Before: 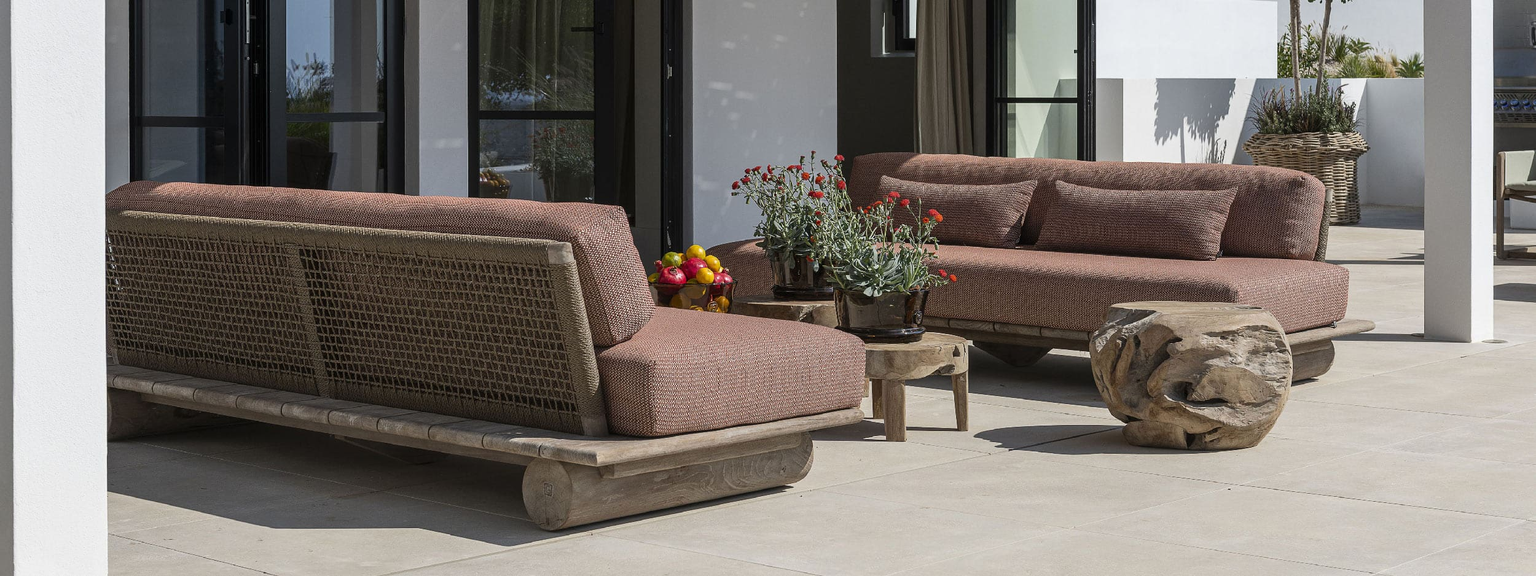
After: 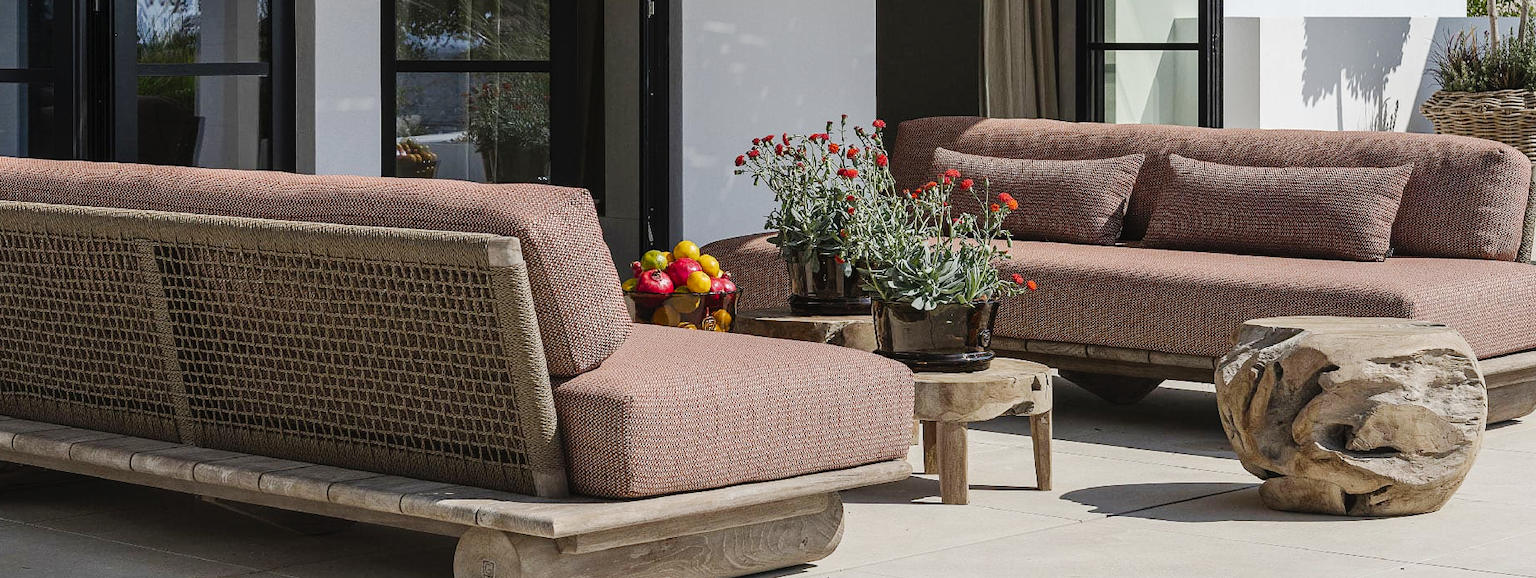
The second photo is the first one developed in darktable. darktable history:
crop and rotate: left 12.01%, top 11.41%, right 13.463%, bottom 13.643%
tone curve: curves: ch0 [(0, 0) (0.003, 0.012) (0.011, 0.02) (0.025, 0.032) (0.044, 0.046) (0.069, 0.06) (0.1, 0.09) (0.136, 0.133) (0.177, 0.182) (0.224, 0.247) (0.277, 0.316) (0.335, 0.396) (0.399, 0.48) (0.468, 0.568) (0.543, 0.646) (0.623, 0.717) (0.709, 0.777) (0.801, 0.846) (0.898, 0.912) (1, 1)], preserve colors none
